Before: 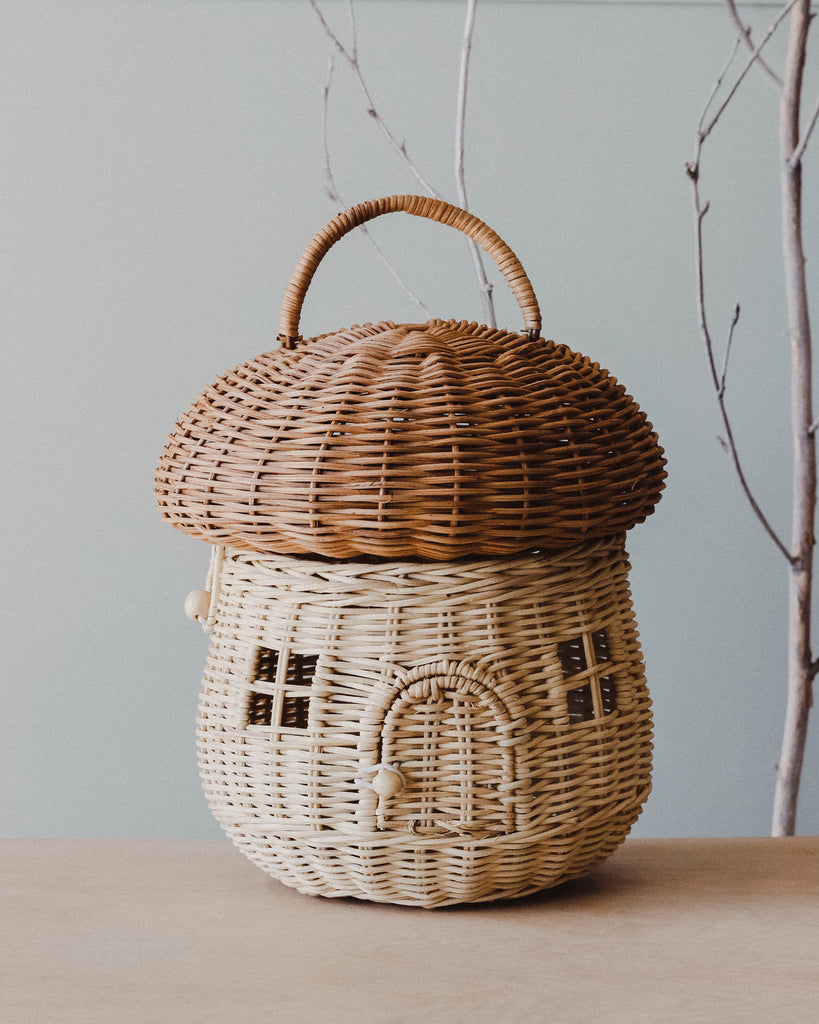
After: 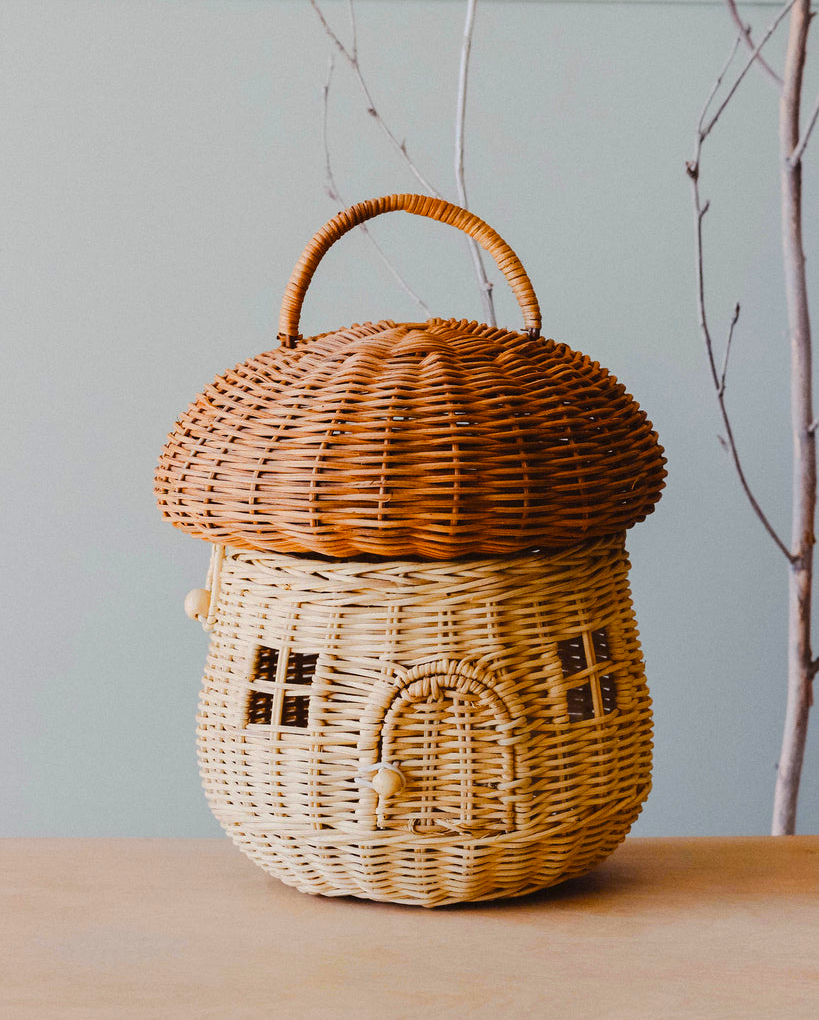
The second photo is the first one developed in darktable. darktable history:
crop: top 0.174%, bottom 0.126%
color zones: curves: ch0 [(0.224, 0.526) (0.75, 0.5)]; ch1 [(0.055, 0.526) (0.224, 0.761) (0.377, 0.526) (0.75, 0.5)]
color balance rgb: linear chroma grading › shadows -8.077%, linear chroma grading › global chroma 9.721%, perceptual saturation grading › global saturation 19.98%, global vibrance 10.961%
